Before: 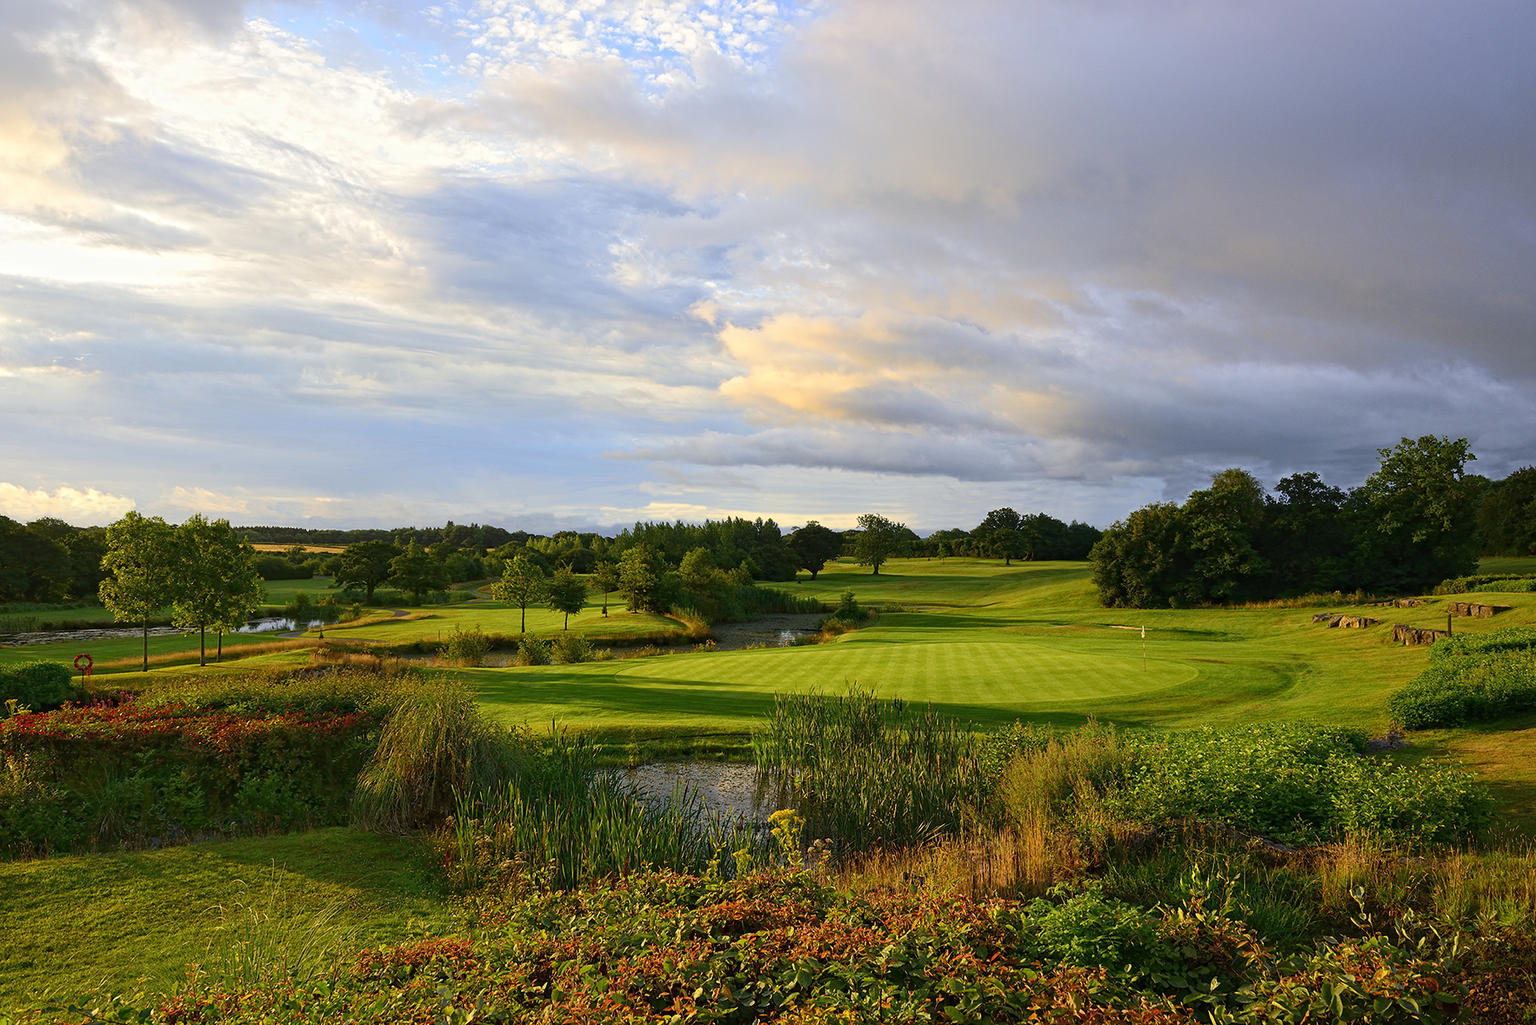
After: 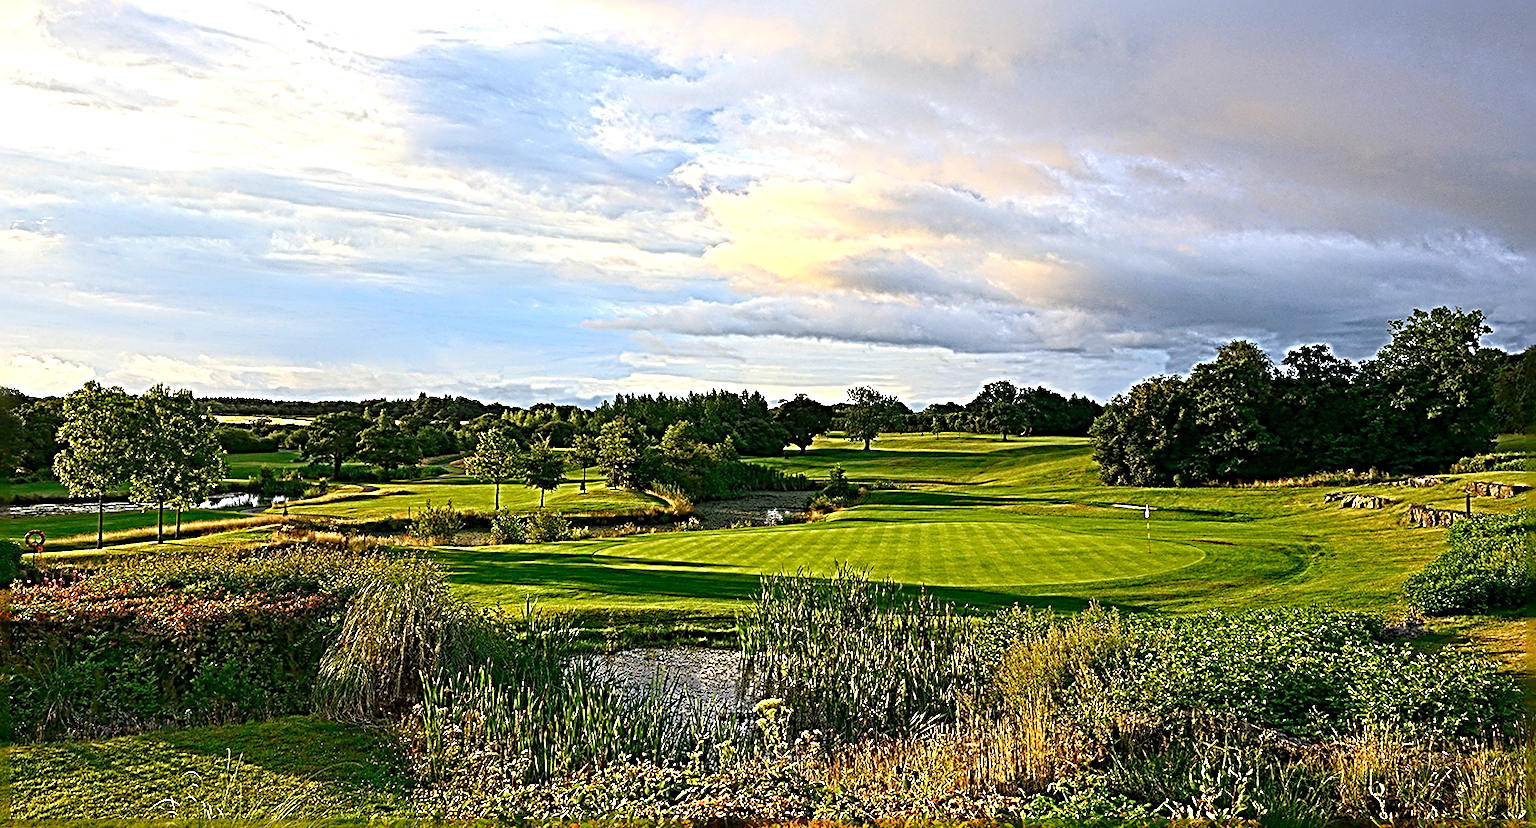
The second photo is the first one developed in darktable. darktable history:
crop and rotate: left 1.814%, top 12.818%, right 0.25%, bottom 9.225%
sharpen: radius 4.001, amount 2
exposure: exposure 0.559 EV, compensate highlight preservation false
color zones: curves: ch0 [(0, 0.558) (0.143, 0.548) (0.286, 0.447) (0.429, 0.259) (0.571, 0.5) (0.714, 0.5) (0.857, 0.593) (1, 0.558)]; ch1 [(0, 0.543) (0.01, 0.544) (0.12, 0.492) (0.248, 0.458) (0.5, 0.534) (0.748, 0.5) (0.99, 0.469) (1, 0.543)]; ch2 [(0, 0.507) (0.143, 0.522) (0.286, 0.505) (0.429, 0.5) (0.571, 0.5) (0.714, 0.5) (0.857, 0.5) (1, 0.507)]
tone equalizer: -7 EV 0.18 EV, -6 EV 0.12 EV, -5 EV 0.08 EV, -4 EV 0.04 EV, -2 EV -0.02 EV, -1 EV -0.04 EV, +0 EV -0.06 EV, luminance estimator HSV value / RGB max
rotate and perspective: rotation 0.226°, lens shift (vertical) -0.042, crop left 0.023, crop right 0.982, crop top 0.006, crop bottom 0.994
